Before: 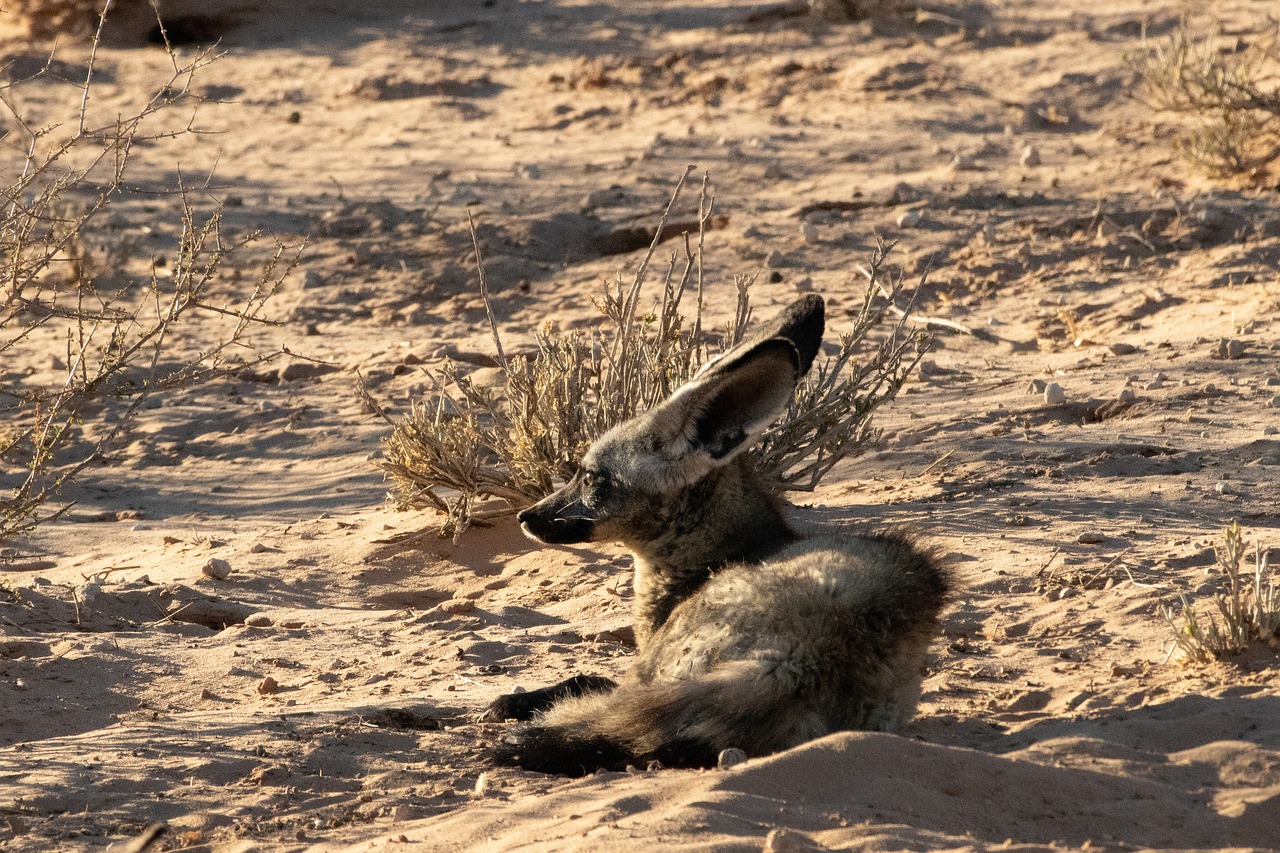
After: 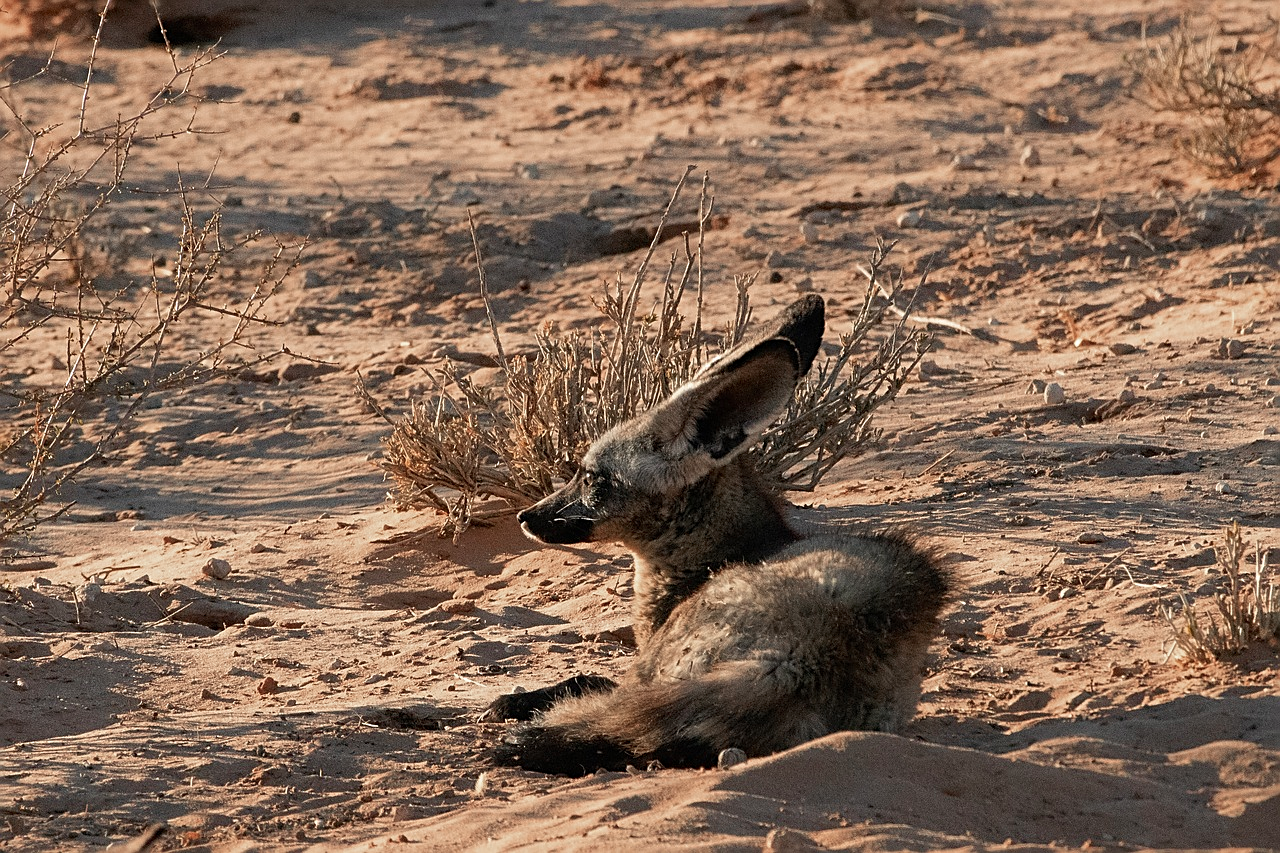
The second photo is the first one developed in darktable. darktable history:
sharpen: on, module defaults
color zones: curves: ch0 [(0, 0.299) (0.25, 0.383) (0.456, 0.352) (0.736, 0.571)]; ch1 [(0, 0.63) (0.151, 0.568) (0.254, 0.416) (0.47, 0.558) (0.732, 0.37) (0.909, 0.492)]; ch2 [(0.004, 0.604) (0.158, 0.443) (0.257, 0.403) (0.761, 0.468)]
